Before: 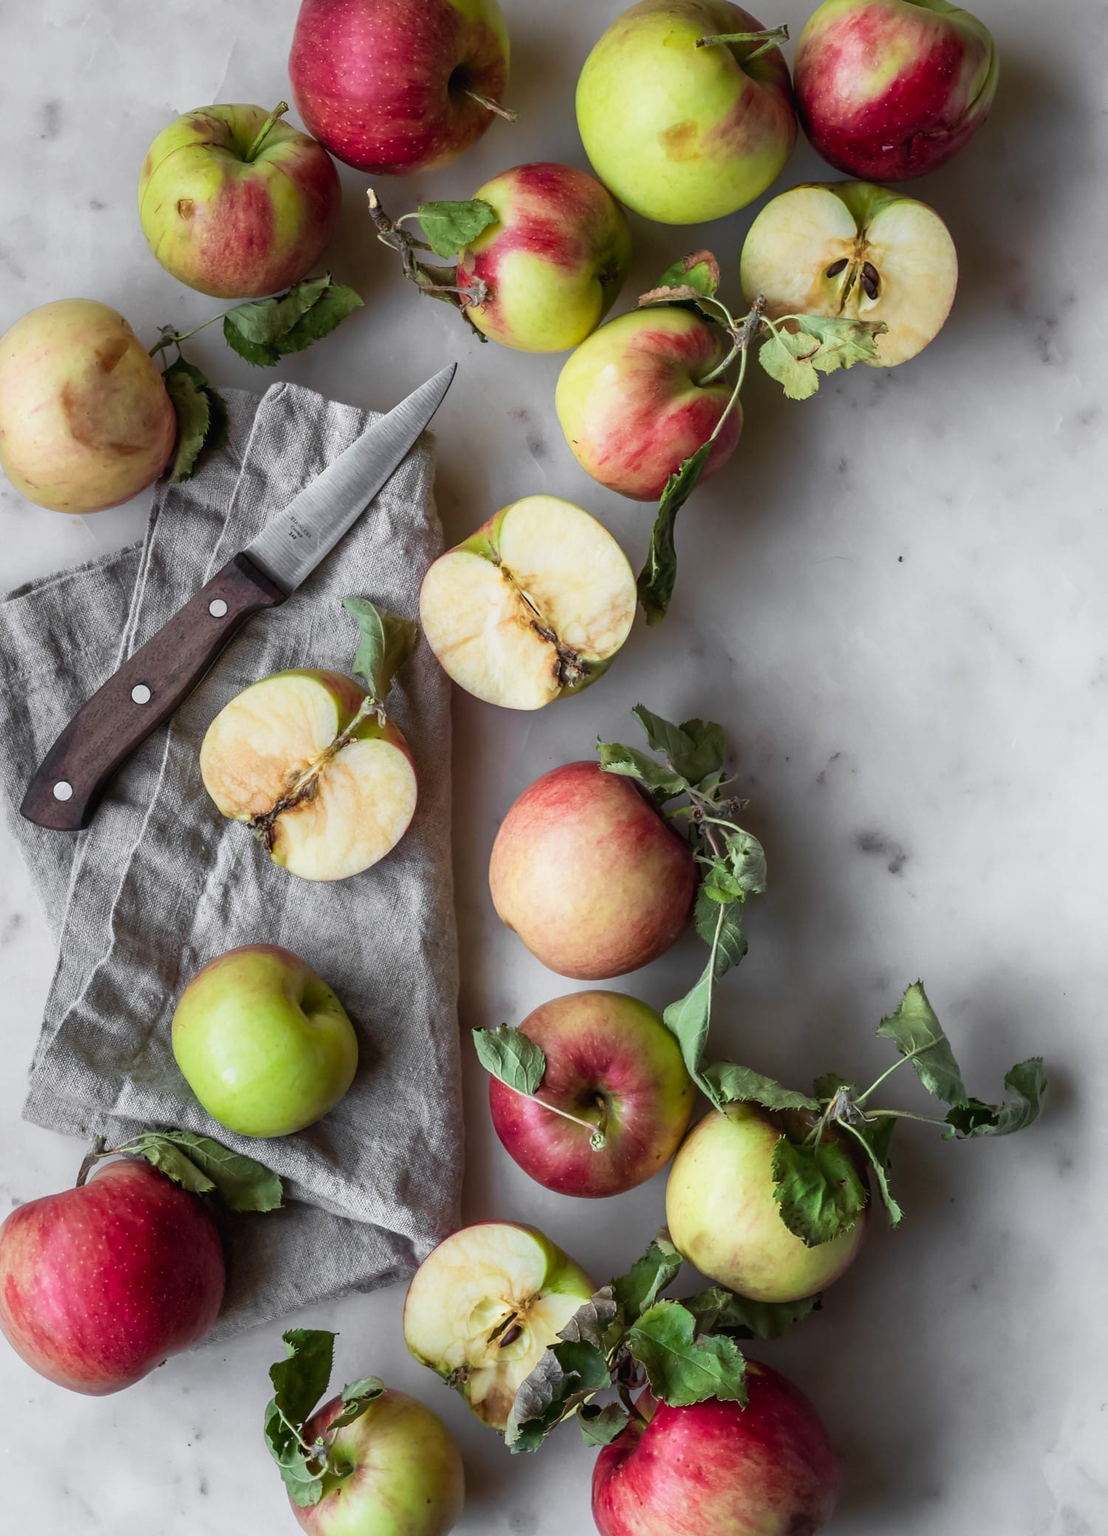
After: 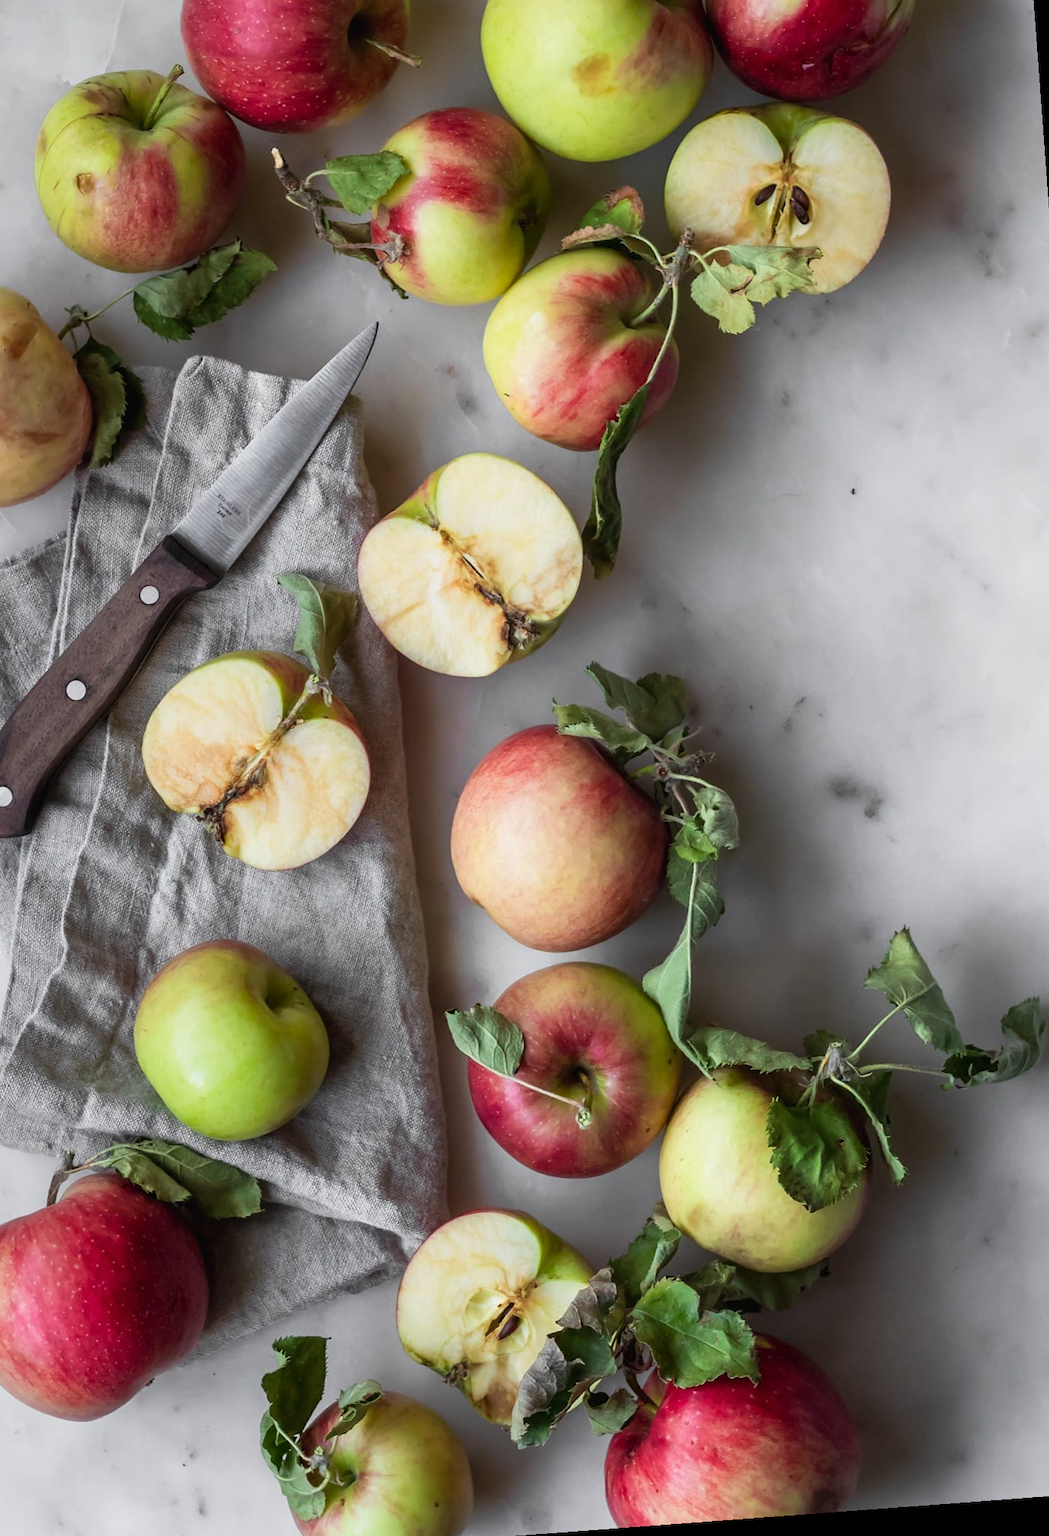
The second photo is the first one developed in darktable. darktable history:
crop: left 9.807%, top 6.259%, right 7.334%, bottom 2.177%
rotate and perspective: rotation -4.25°, automatic cropping off
